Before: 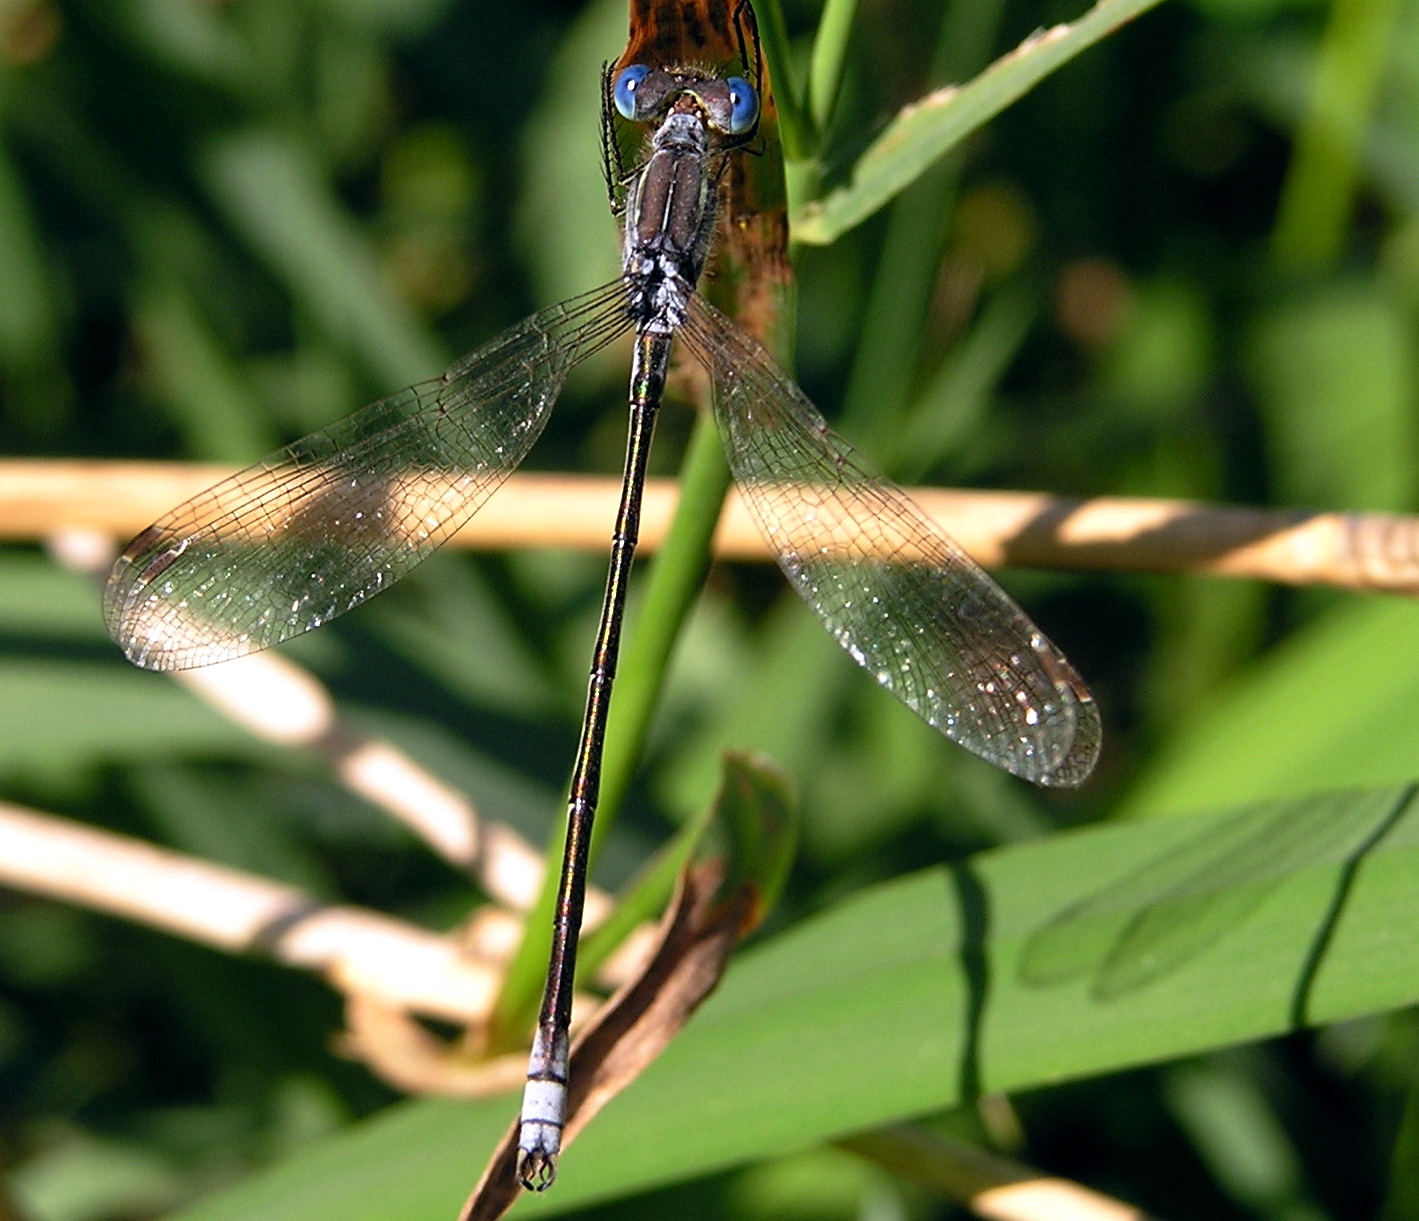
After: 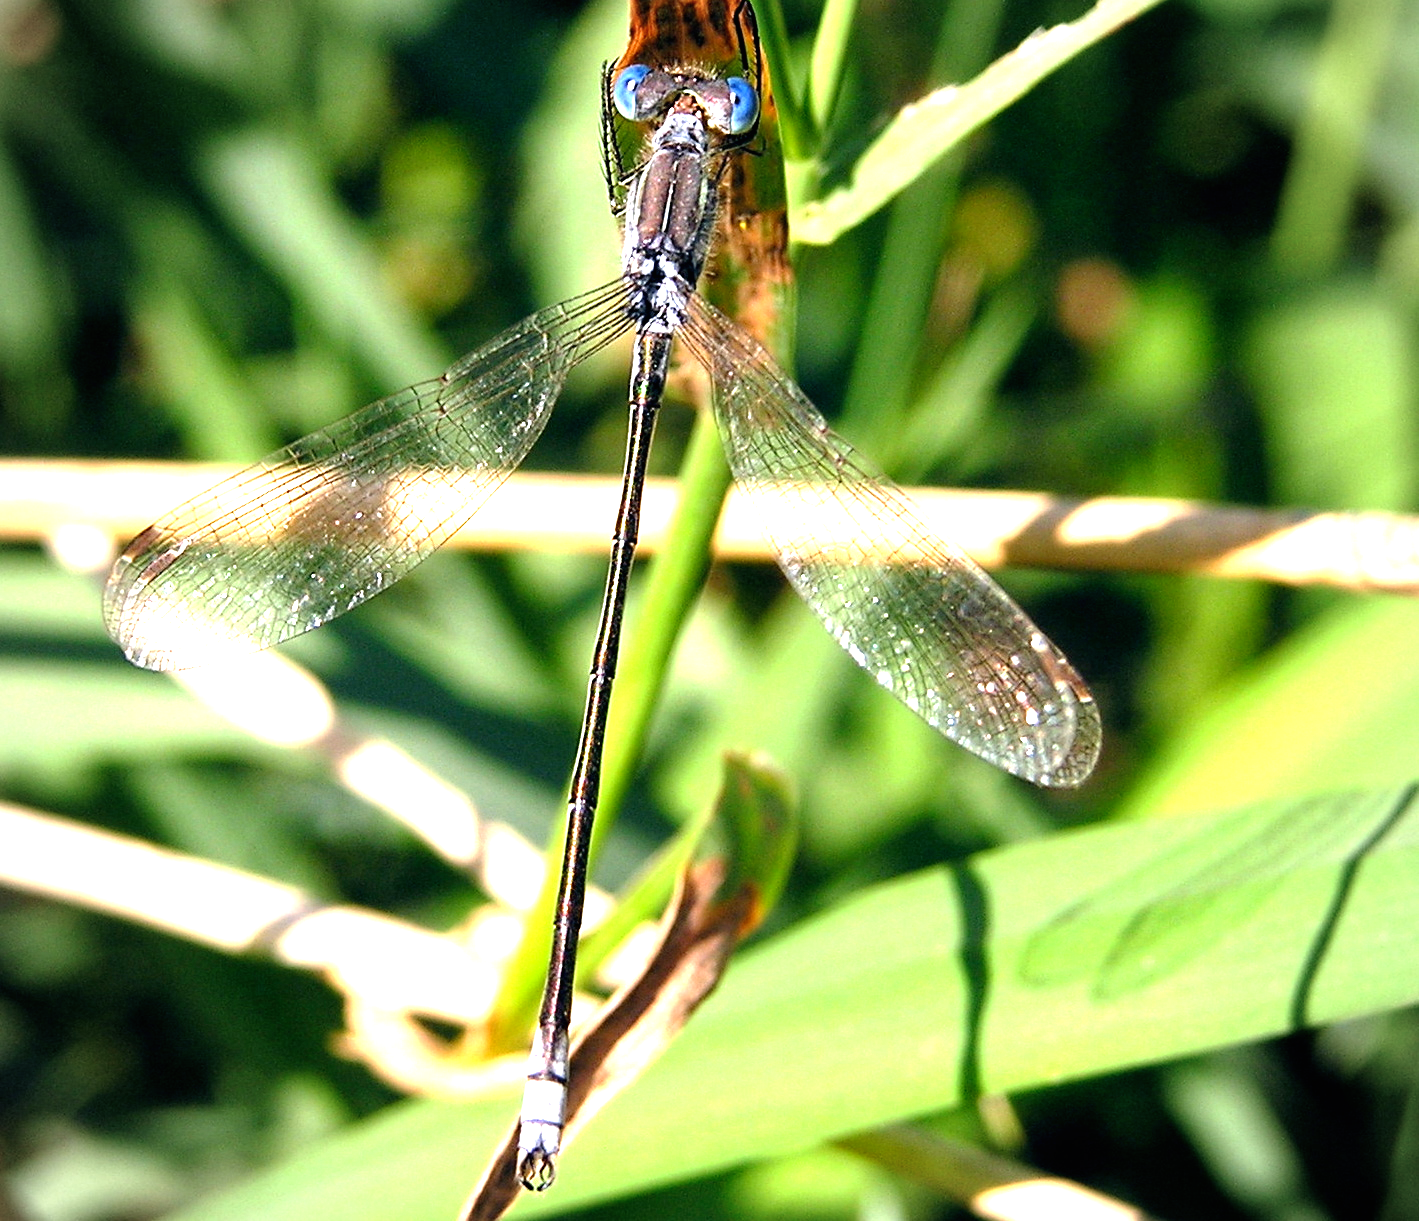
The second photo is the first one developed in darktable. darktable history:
exposure: black level correction 0, exposure 1.75 EV, compensate exposure bias true, compensate highlight preservation false
vignetting: fall-off radius 60.92%
